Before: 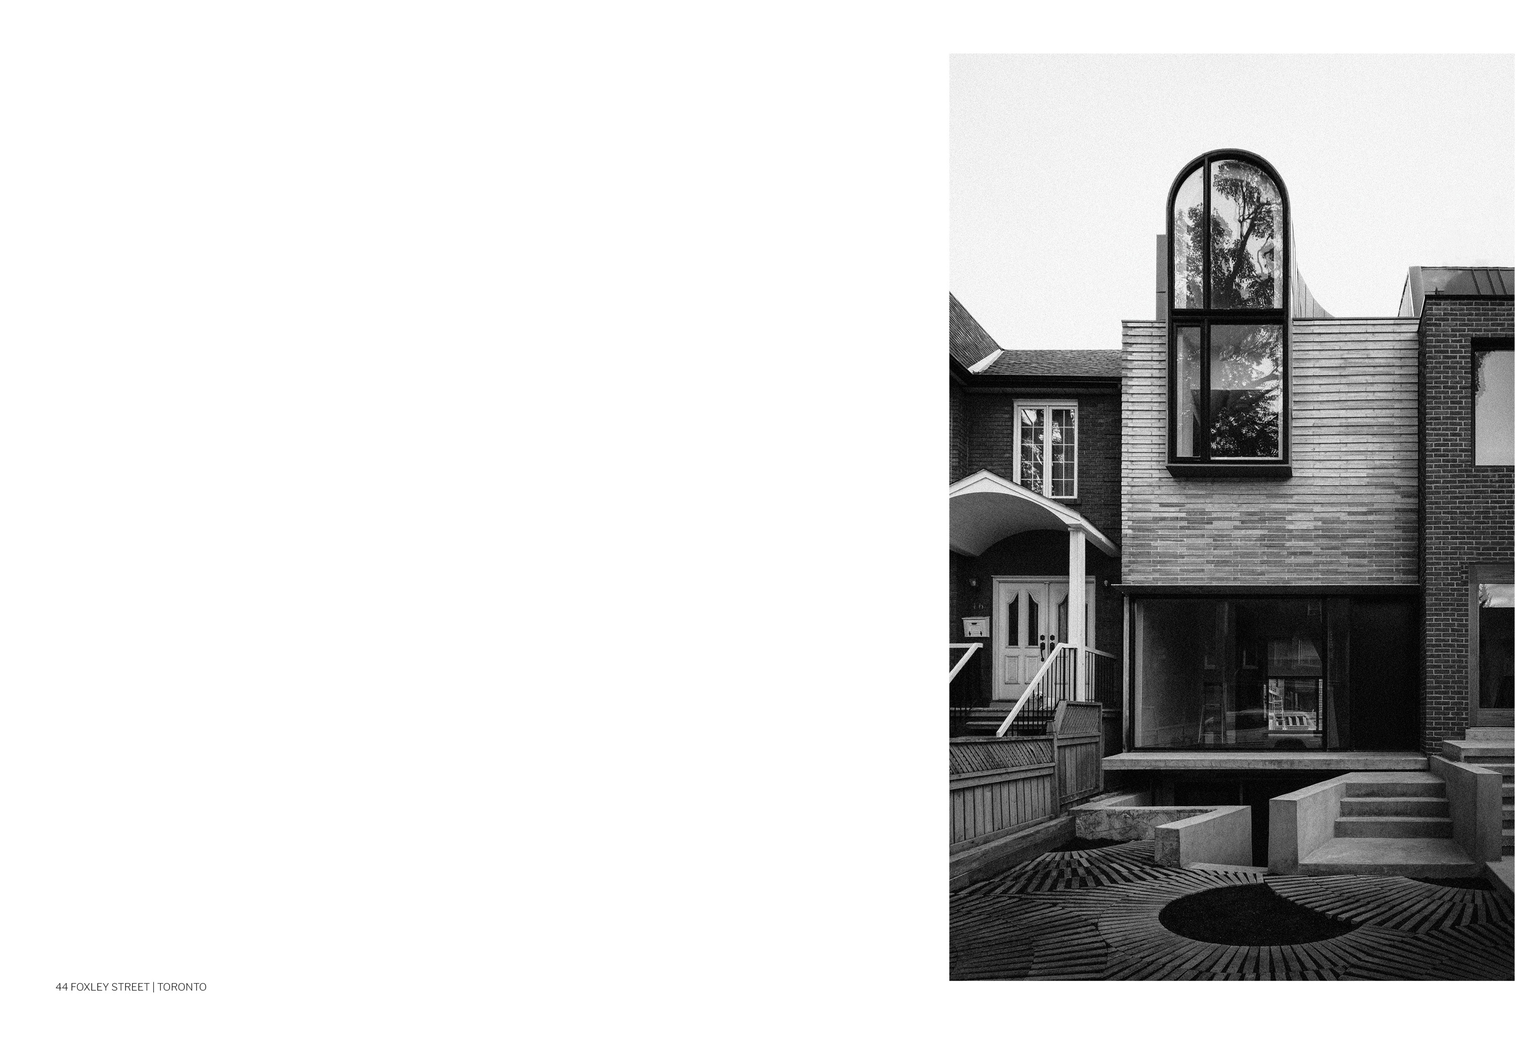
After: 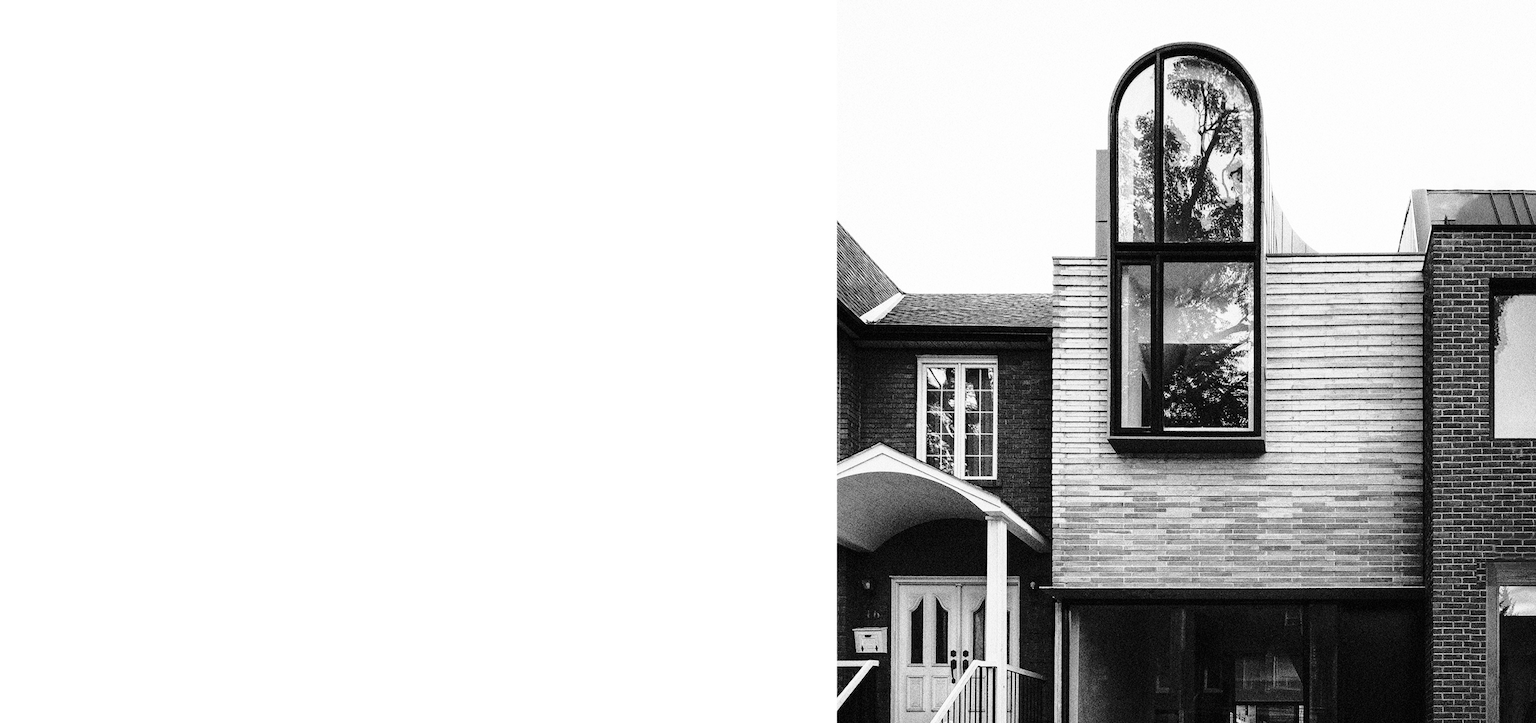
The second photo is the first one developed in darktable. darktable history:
crop: left 18.25%, top 11.092%, right 1.766%, bottom 33.278%
base curve: curves: ch0 [(0, 0) (0.028, 0.03) (0.121, 0.232) (0.46, 0.748) (0.859, 0.968) (1, 1)], preserve colors none
